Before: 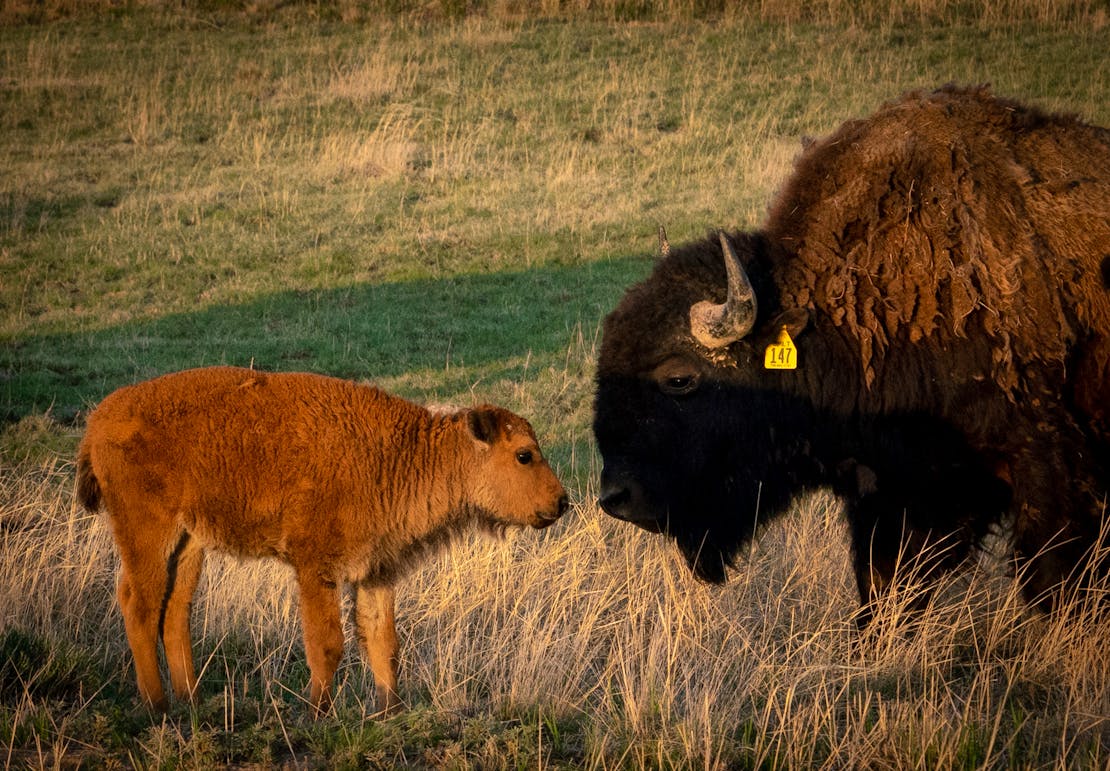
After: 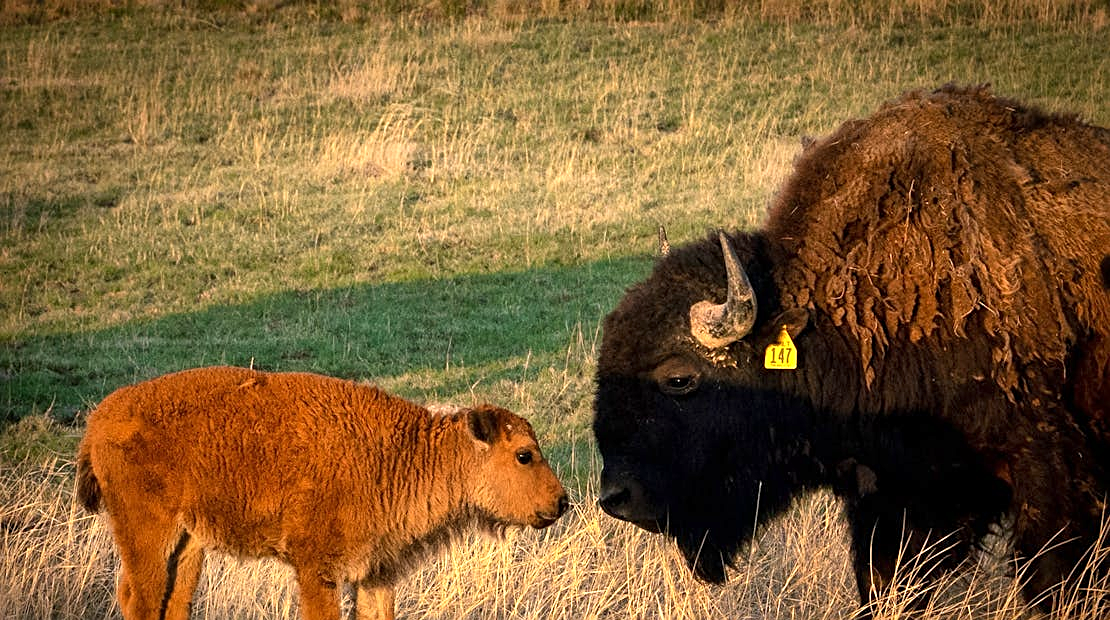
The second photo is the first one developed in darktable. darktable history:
sharpen: amount 0.492
crop: bottom 19.55%
exposure: exposure 0.605 EV, compensate highlight preservation false
